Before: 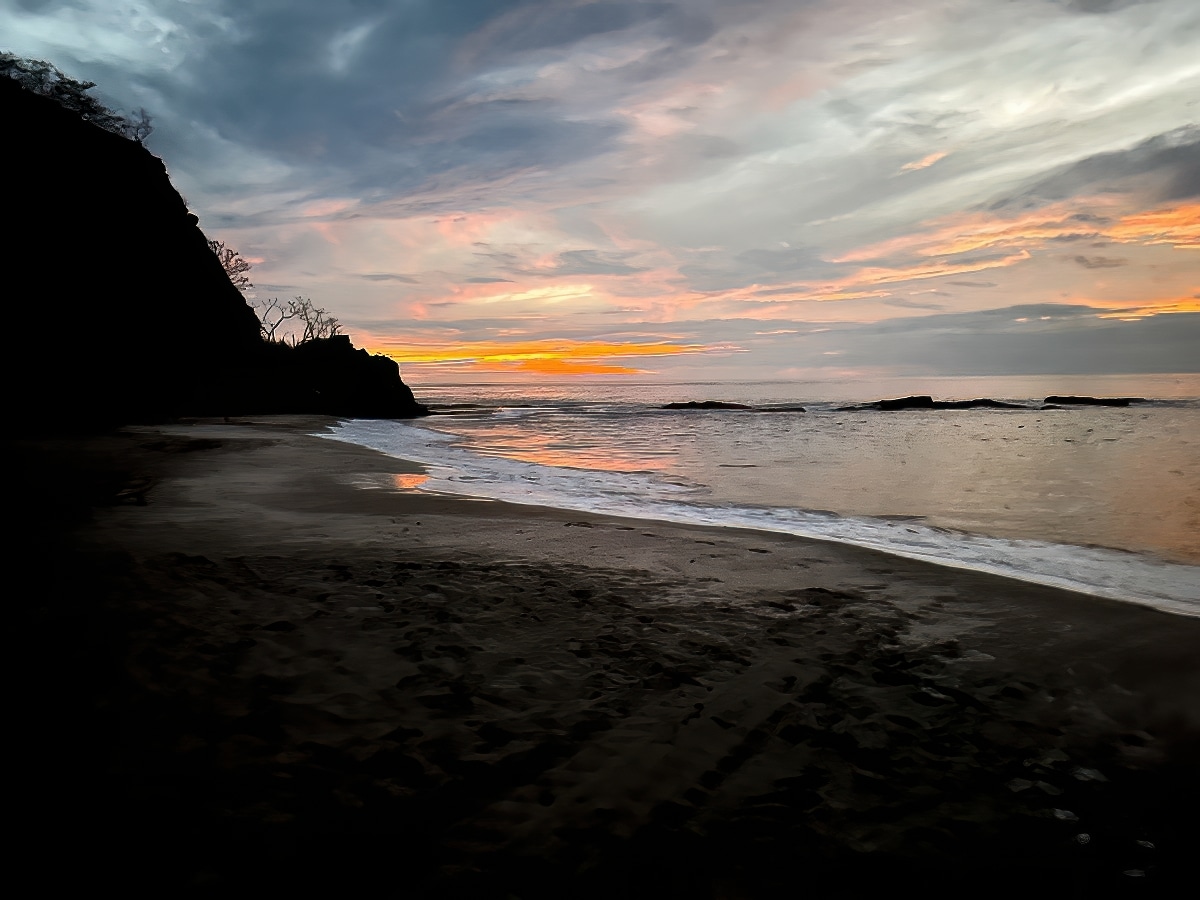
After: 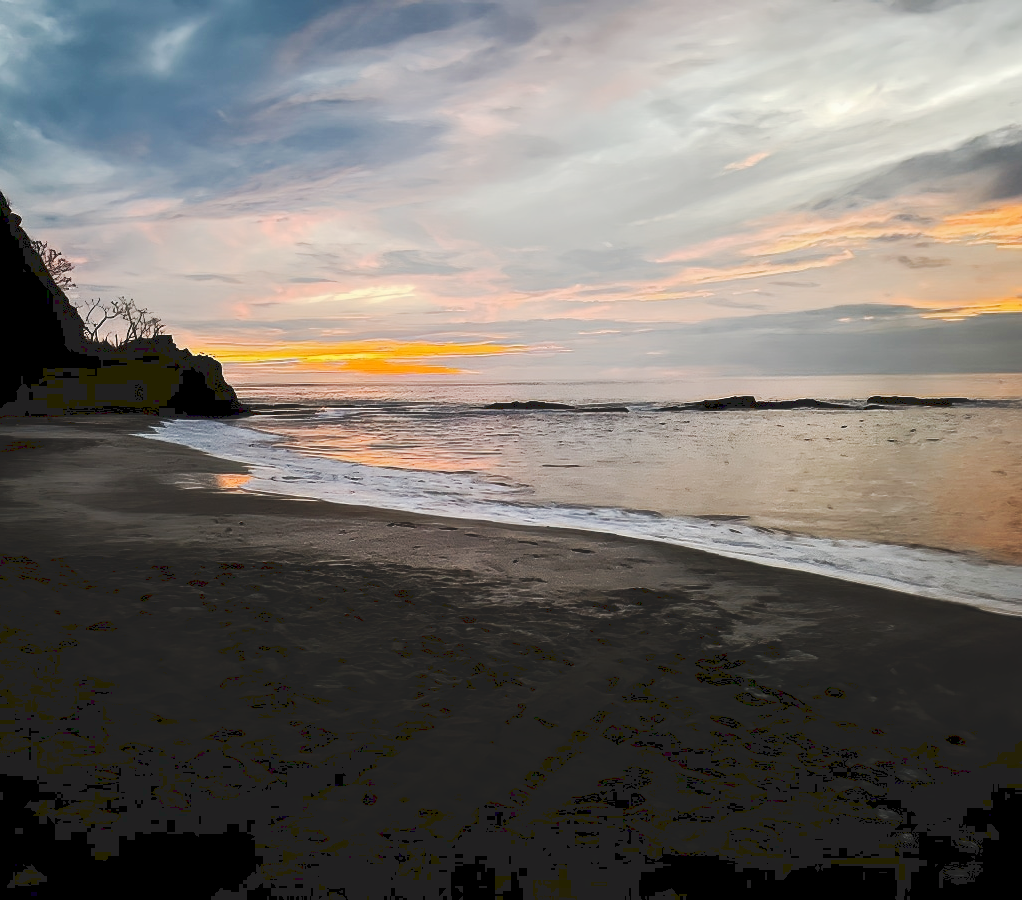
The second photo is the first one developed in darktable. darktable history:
crop and rotate: left 14.761%
tone curve: curves: ch0 [(0, 0) (0.003, 0.126) (0.011, 0.129) (0.025, 0.129) (0.044, 0.136) (0.069, 0.145) (0.1, 0.162) (0.136, 0.182) (0.177, 0.211) (0.224, 0.254) (0.277, 0.307) (0.335, 0.366) (0.399, 0.441) (0.468, 0.533) (0.543, 0.624) (0.623, 0.702) (0.709, 0.774) (0.801, 0.835) (0.898, 0.904) (1, 1)], preserve colors none
